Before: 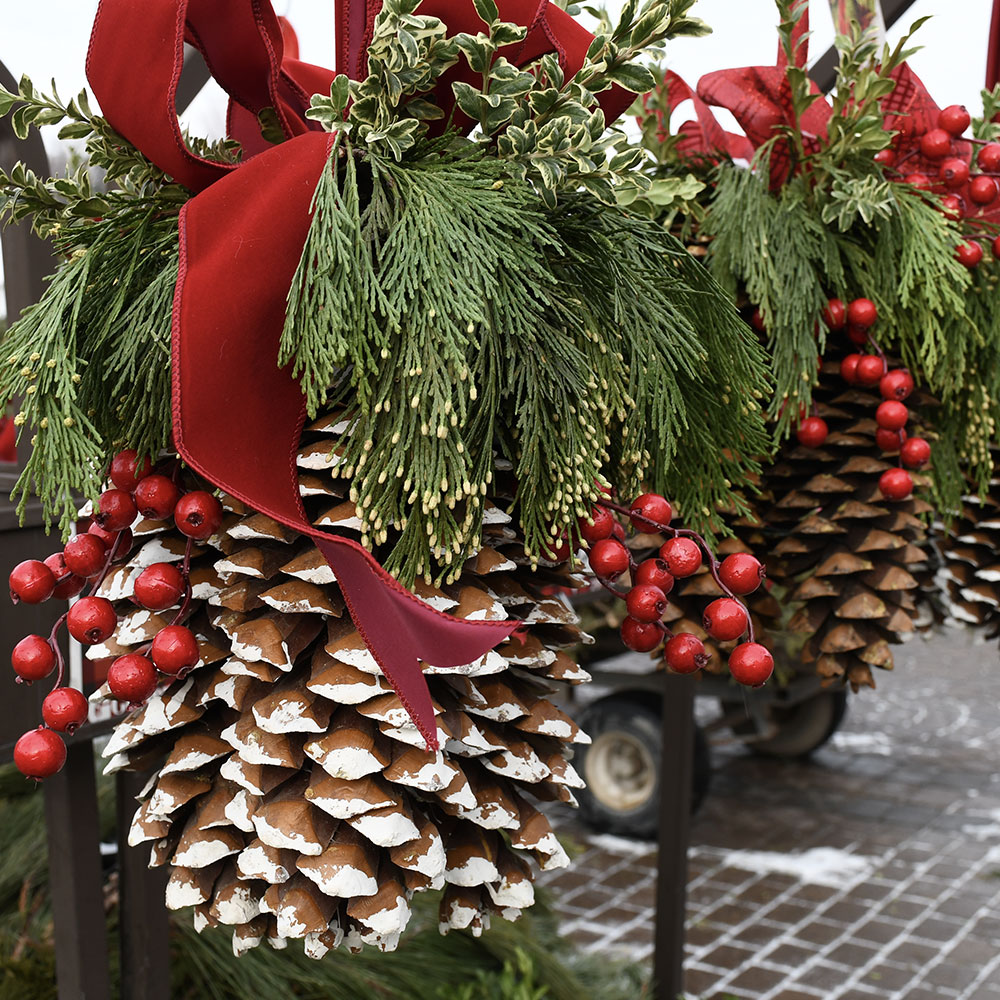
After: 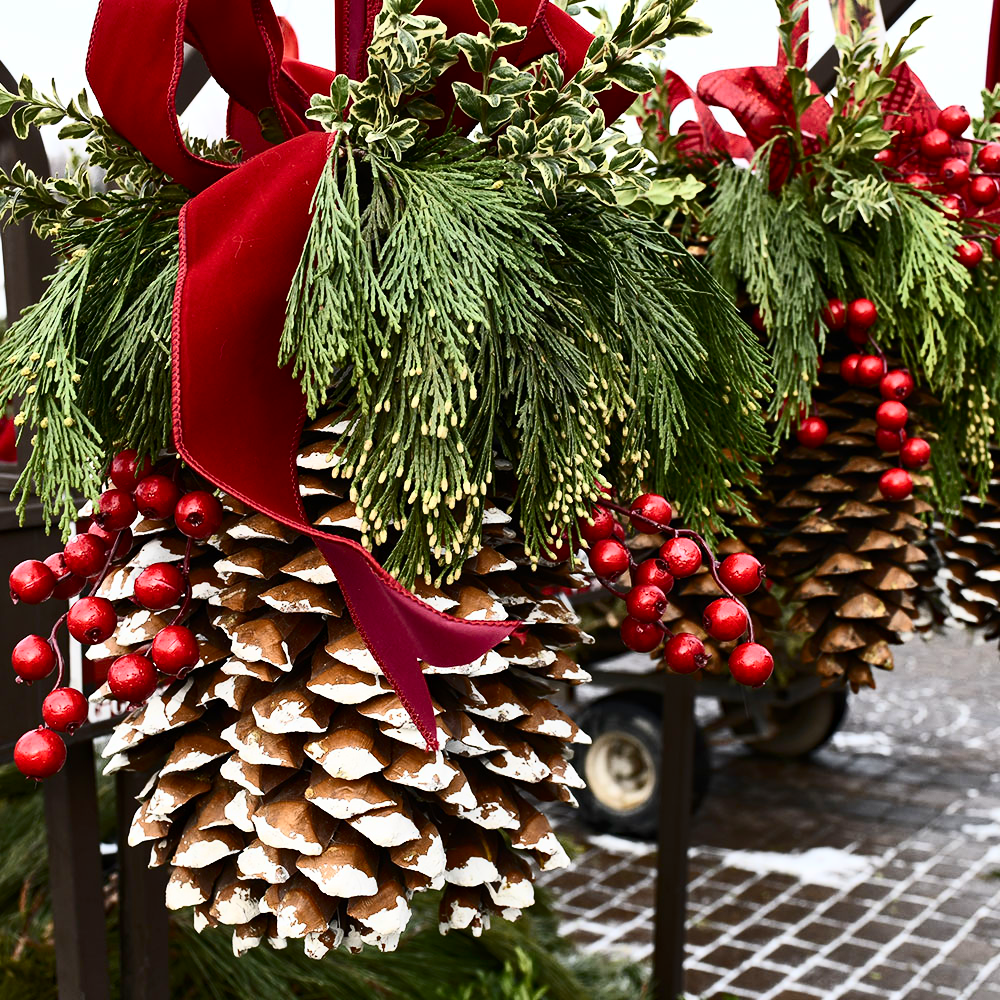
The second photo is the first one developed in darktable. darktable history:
shadows and highlights: shadows 37.27, highlights -28.18, soften with gaussian
haze removal: compatibility mode true, adaptive false
contrast brightness saturation: contrast 0.4, brightness 0.1, saturation 0.21
